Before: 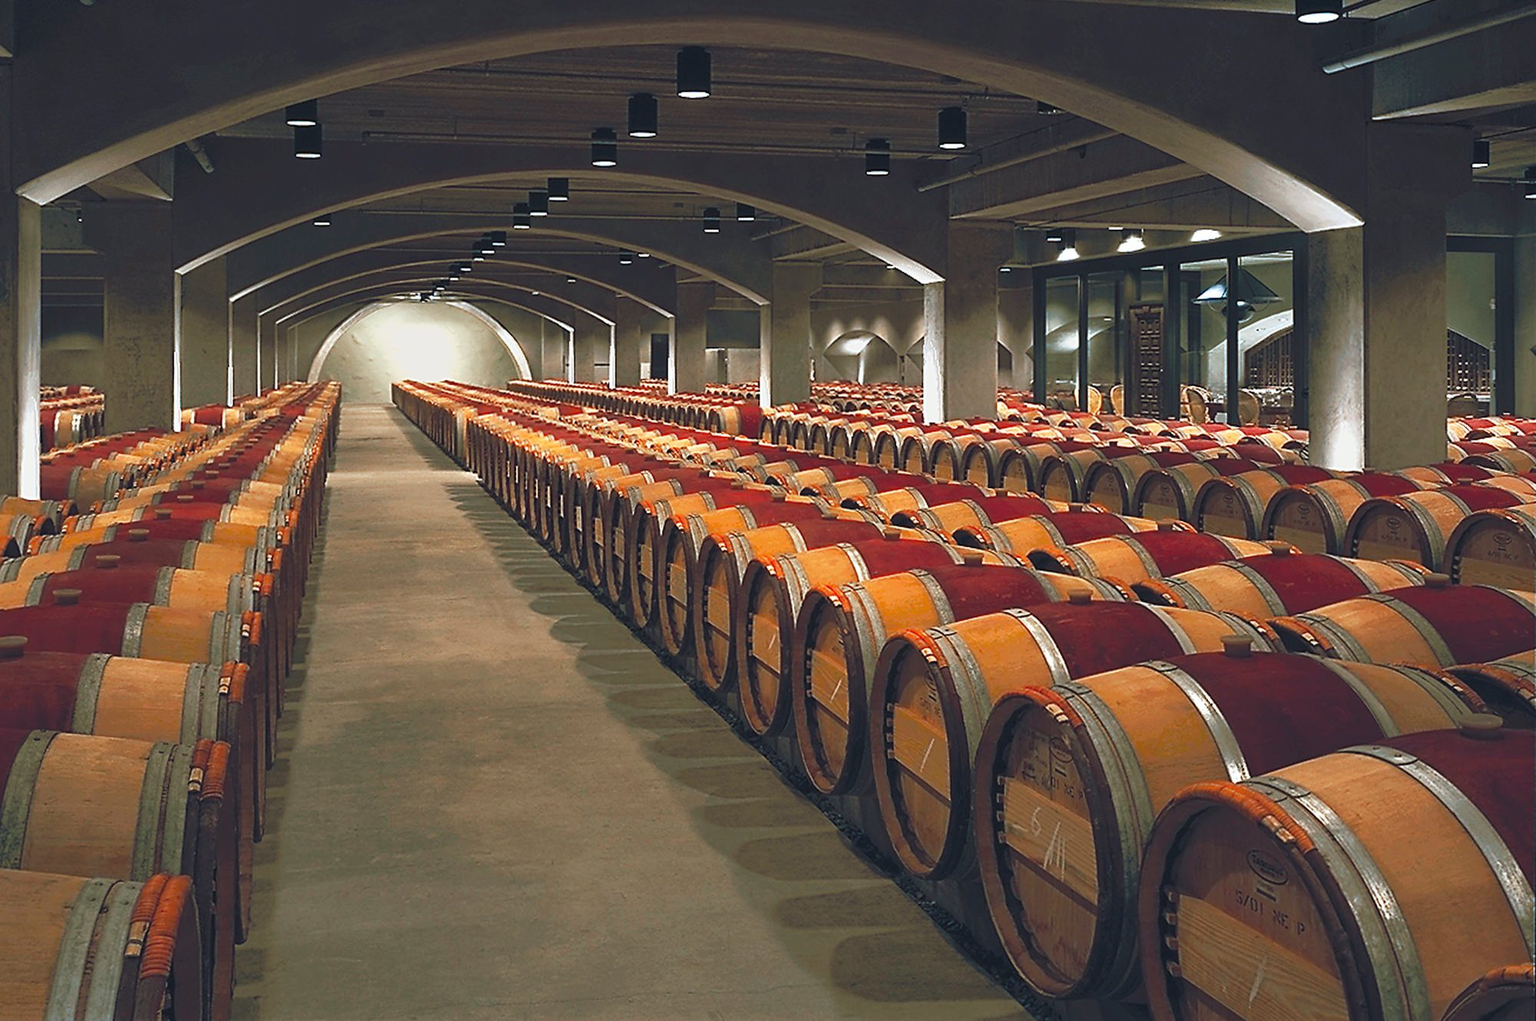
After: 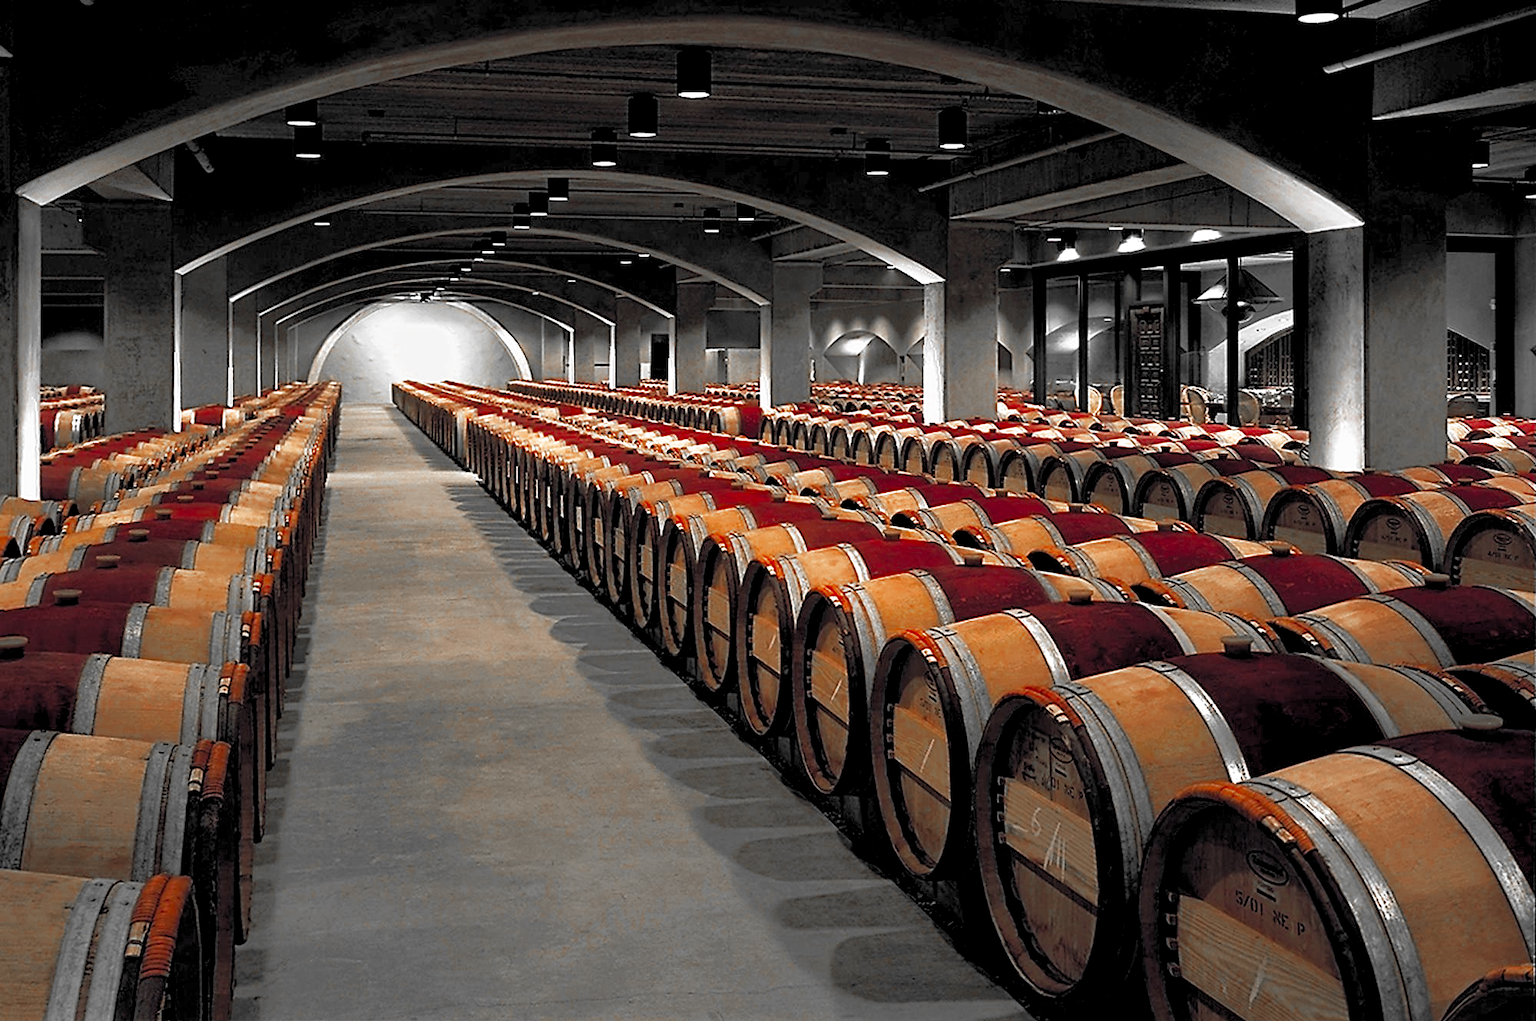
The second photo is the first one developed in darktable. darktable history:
color zones: curves: ch0 [(0, 0.497) (0.096, 0.361) (0.221, 0.538) (0.429, 0.5) (0.571, 0.5) (0.714, 0.5) (0.857, 0.5) (1, 0.497)]; ch1 [(0, 0.5) (0.143, 0.5) (0.257, -0.002) (0.429, 0.04) (0.571, -0.001) (0.714, -0.015) (0.857, 0.024) (1, 0.5)]
rgb levels: levels [[0.029, 0.461, 0.922], [0, 0.5, 1], [0, 0.5, 1]]
